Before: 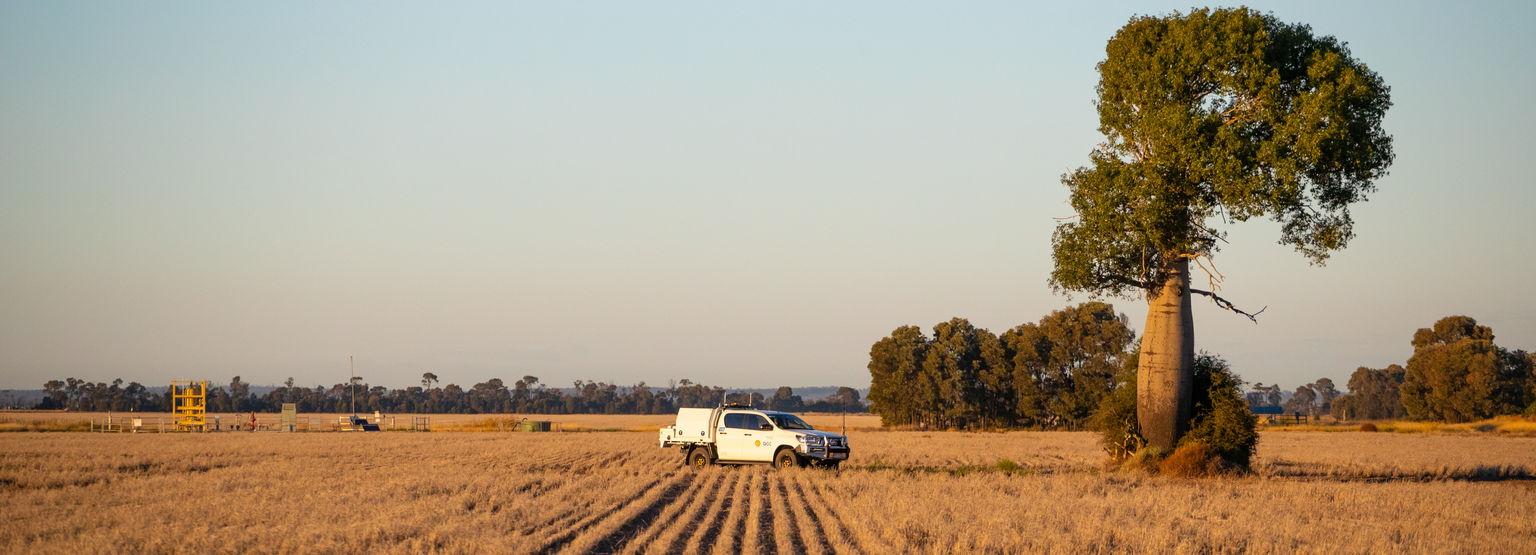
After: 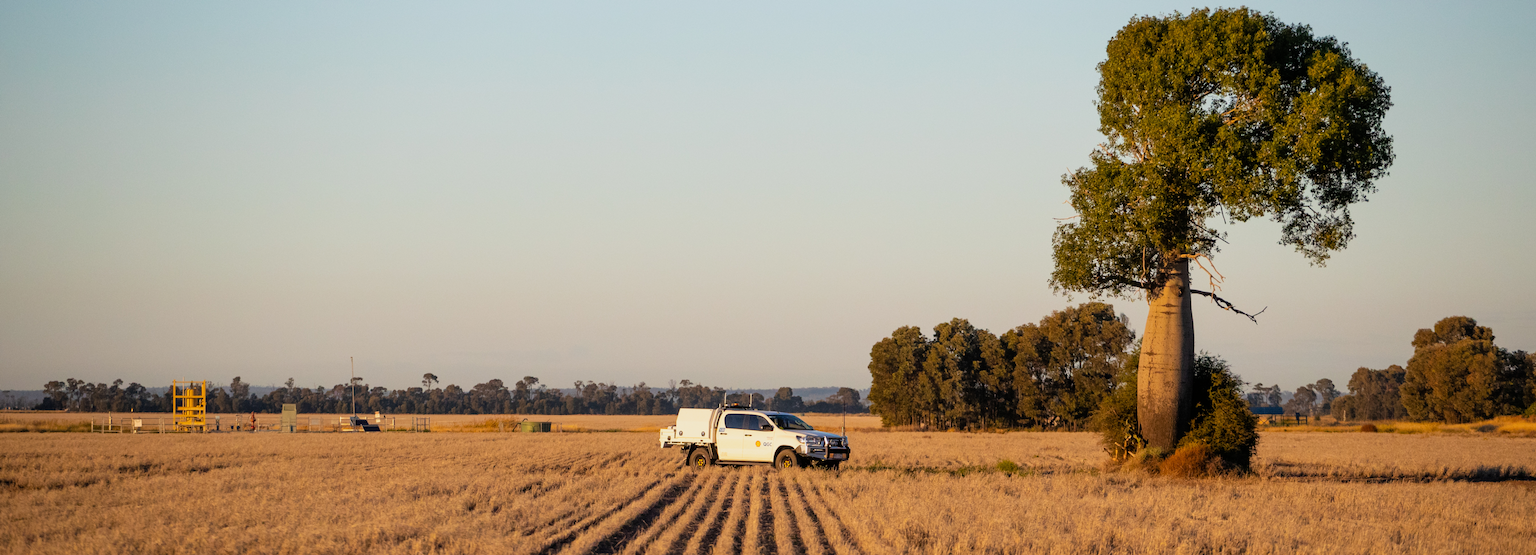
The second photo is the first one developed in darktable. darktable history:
filmic rgb: black relative exposure -9.49 EV, white relative exposure 3.06 EV, hardness 6.16
